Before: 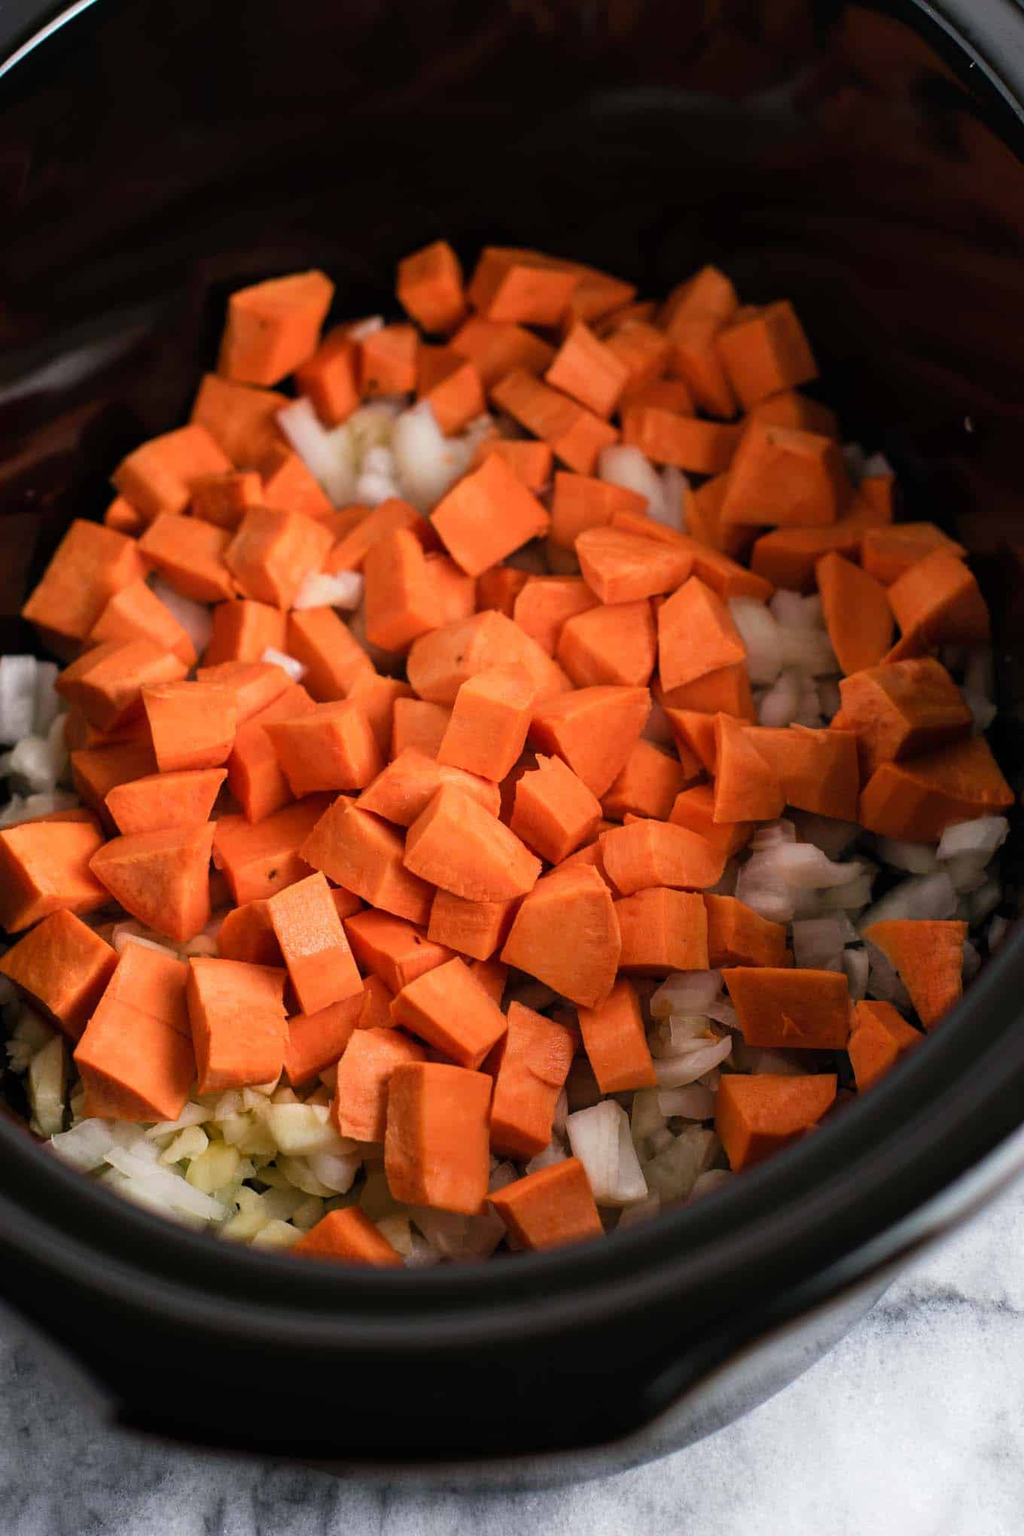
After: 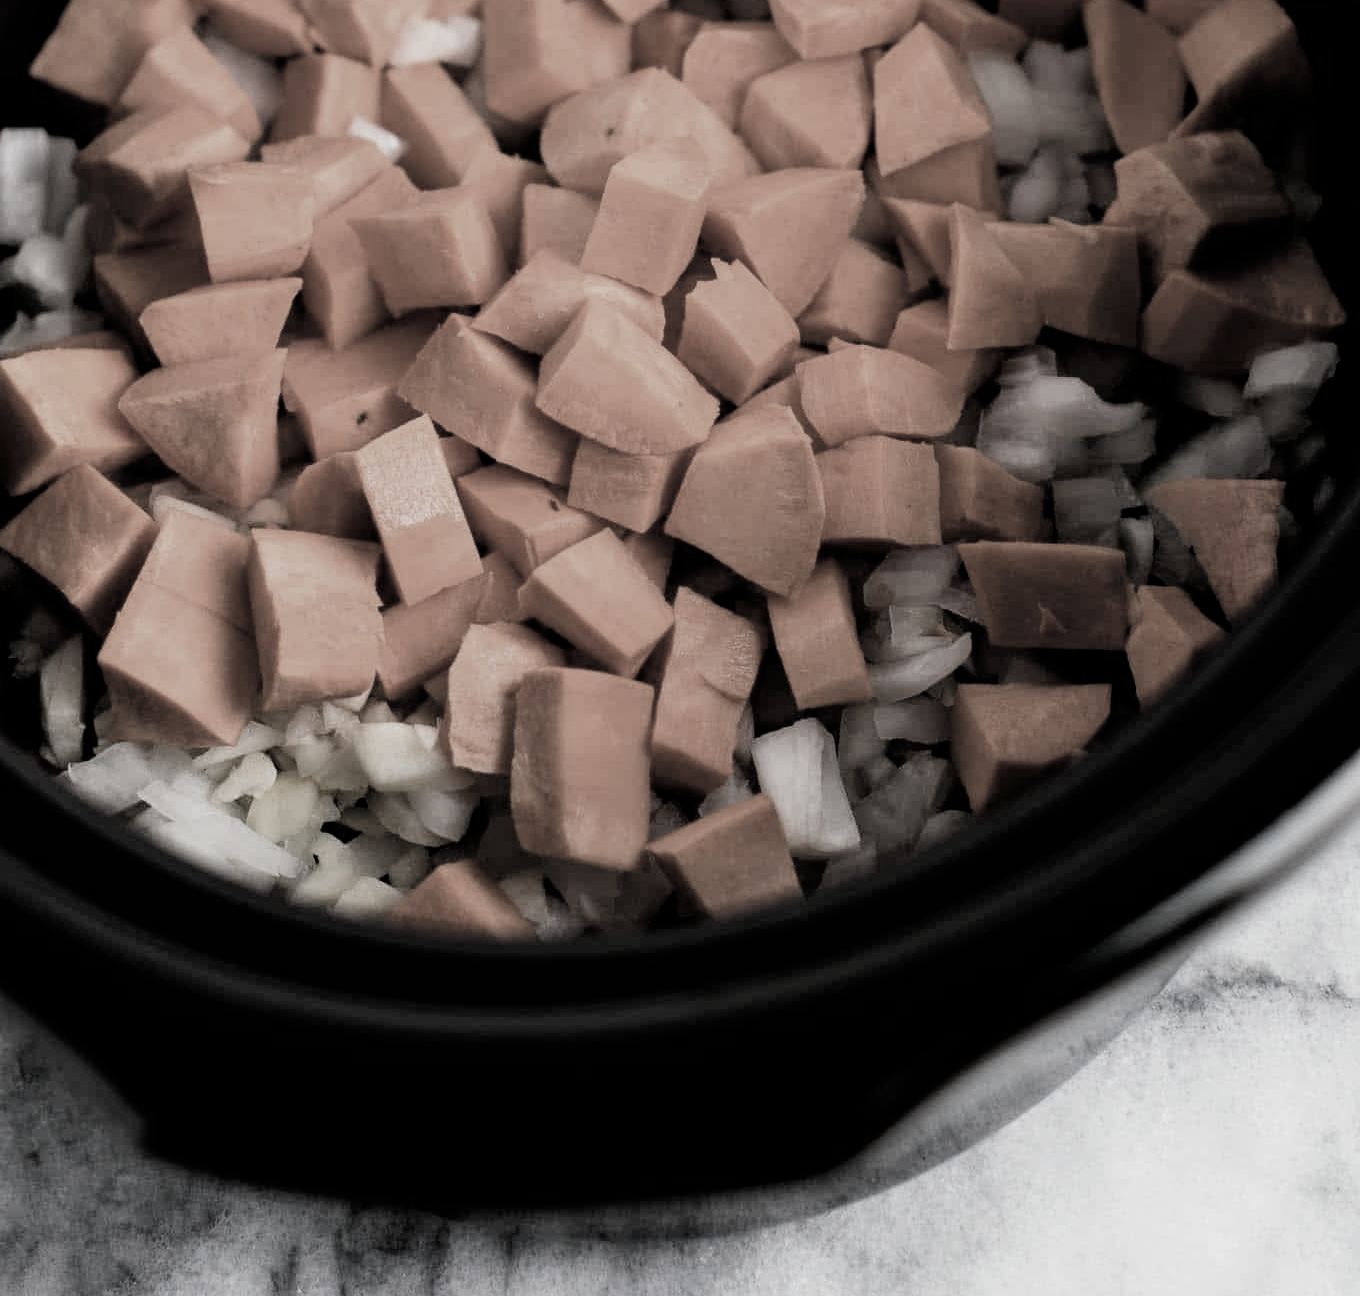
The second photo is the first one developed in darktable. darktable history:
crop and rotate: top 36.435%
color correction: saturation 0.2
filmic rgb: black relative exposure -5 EV, white relative exposure 3.2 EV, hardness 3.42, contrast 1.2, highlights saturation mix -30%
